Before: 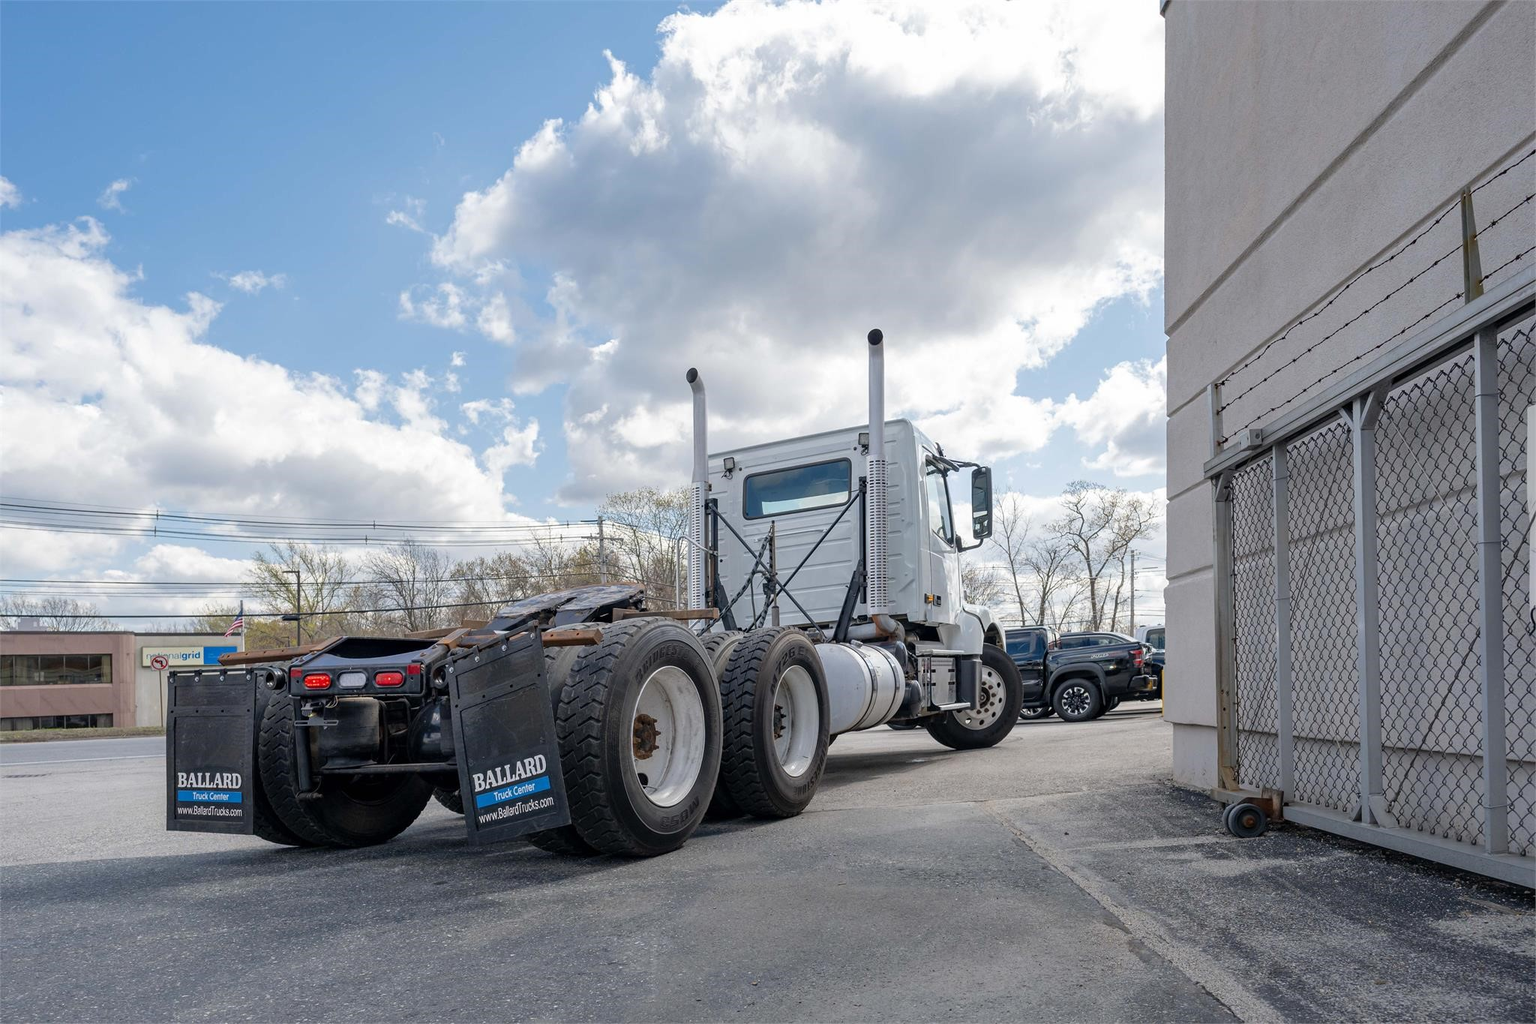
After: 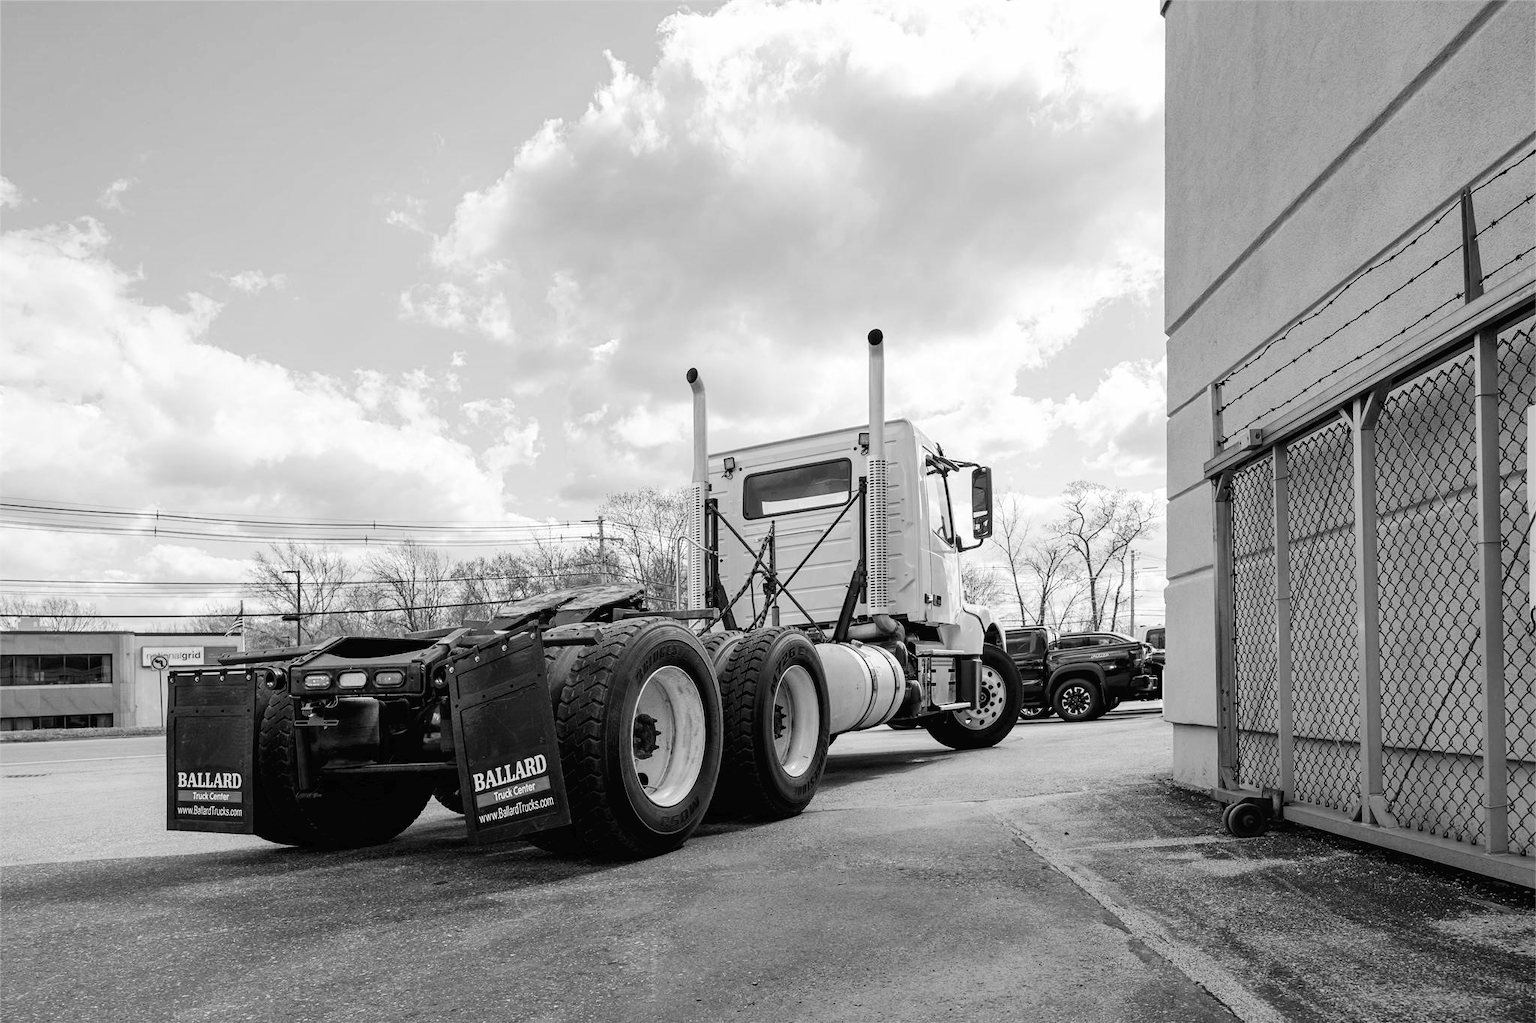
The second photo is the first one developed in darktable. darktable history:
tone curve: curves: ch0 [(0, 0) (0.003, 0.016) (0.011, 0.016) (0.025, 0.016) (0.044, 0.016) (0.069, 0.016) (0.1, 0.026) (0.136, 0.047) (0.177, 0.088) (0.224, 0.14) (0.277, 0.2) (0.335, 0.276) (0.399, 0.37) (0.468, 0.47) (0.543, 0.583) (0.623, 0.698) (0.709, 0.779) (0.801, 0.858) (0.898, 0.929) (1, 1)], preserve colors none
monochrome: on, module defaults
color zones: curves: ch0 [(0.018, 0.548) (0.224, 0.64) (0.425, 0.447) (0.675, 0.575) (0.732, 0.579)]; ch1 [(0.066, 0.487) (0.25, 0.5) (0.404, 0.43) (0.75, 0.421) (0.956, 0.421)]; ch2 [(0.044, 0.561) (0.215, 0.465) (0.399, 0.544) (0.465, 0.548) (0.614, 0.447) (0.724, 0.43) (0.882, 0.623) (0.956, 0.632)]
